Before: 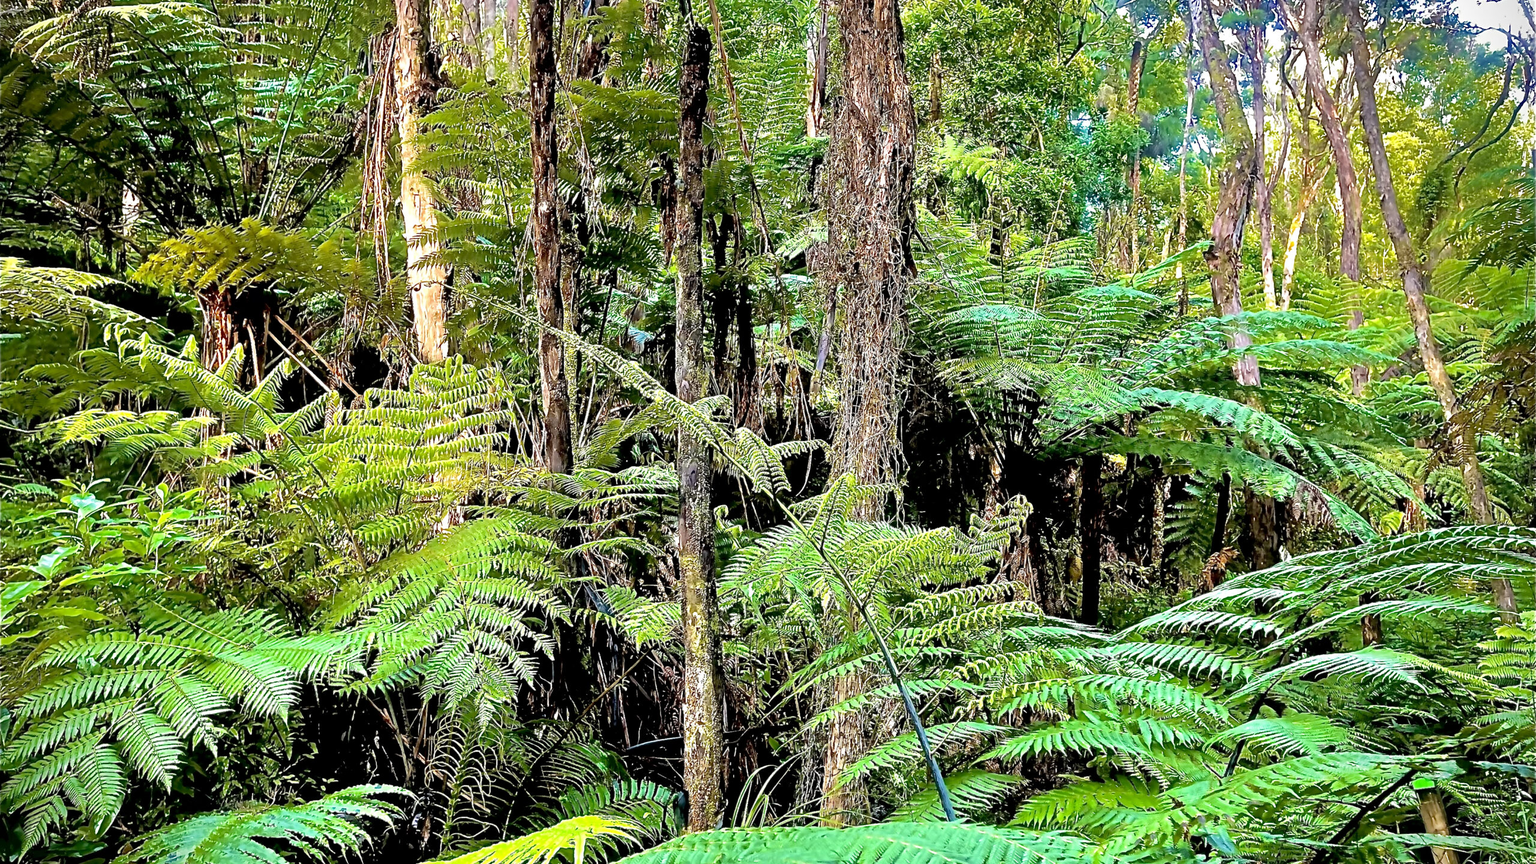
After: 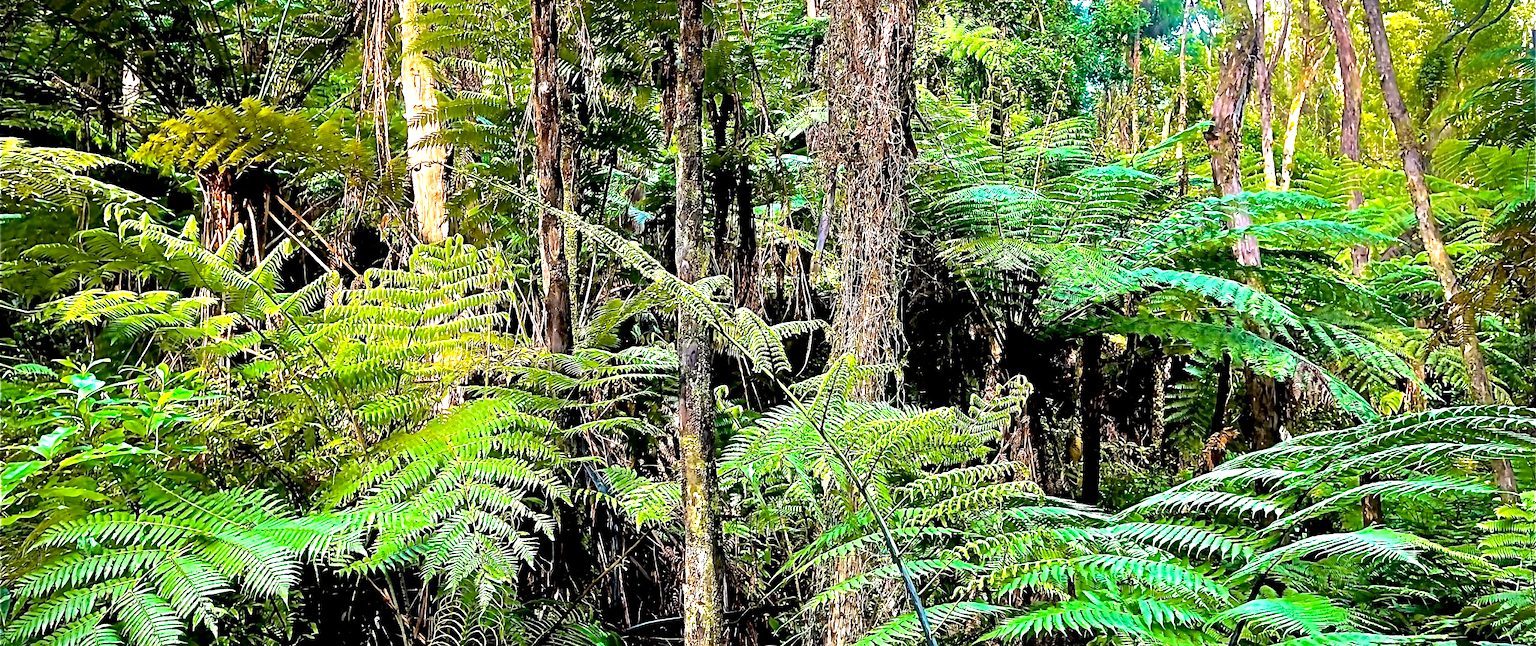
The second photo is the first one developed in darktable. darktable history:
crop: top 13.942%, bottom 11.172%
tone equalizer: -8 EV -0.402 EV, -7 EV -0.417 EV, -6 EV -0.369 EV, -5 EV -0.252 EV, -3 EV 0.202 EV, -2 EV 0.34 EV, -1 EV 0.407 EV, +0 EV 0.412 EV, edges refinement/feathering 500, mask exposure compensation -1.57 EV, preserve details no
haze removal: compatibility mode true, adaptive false
